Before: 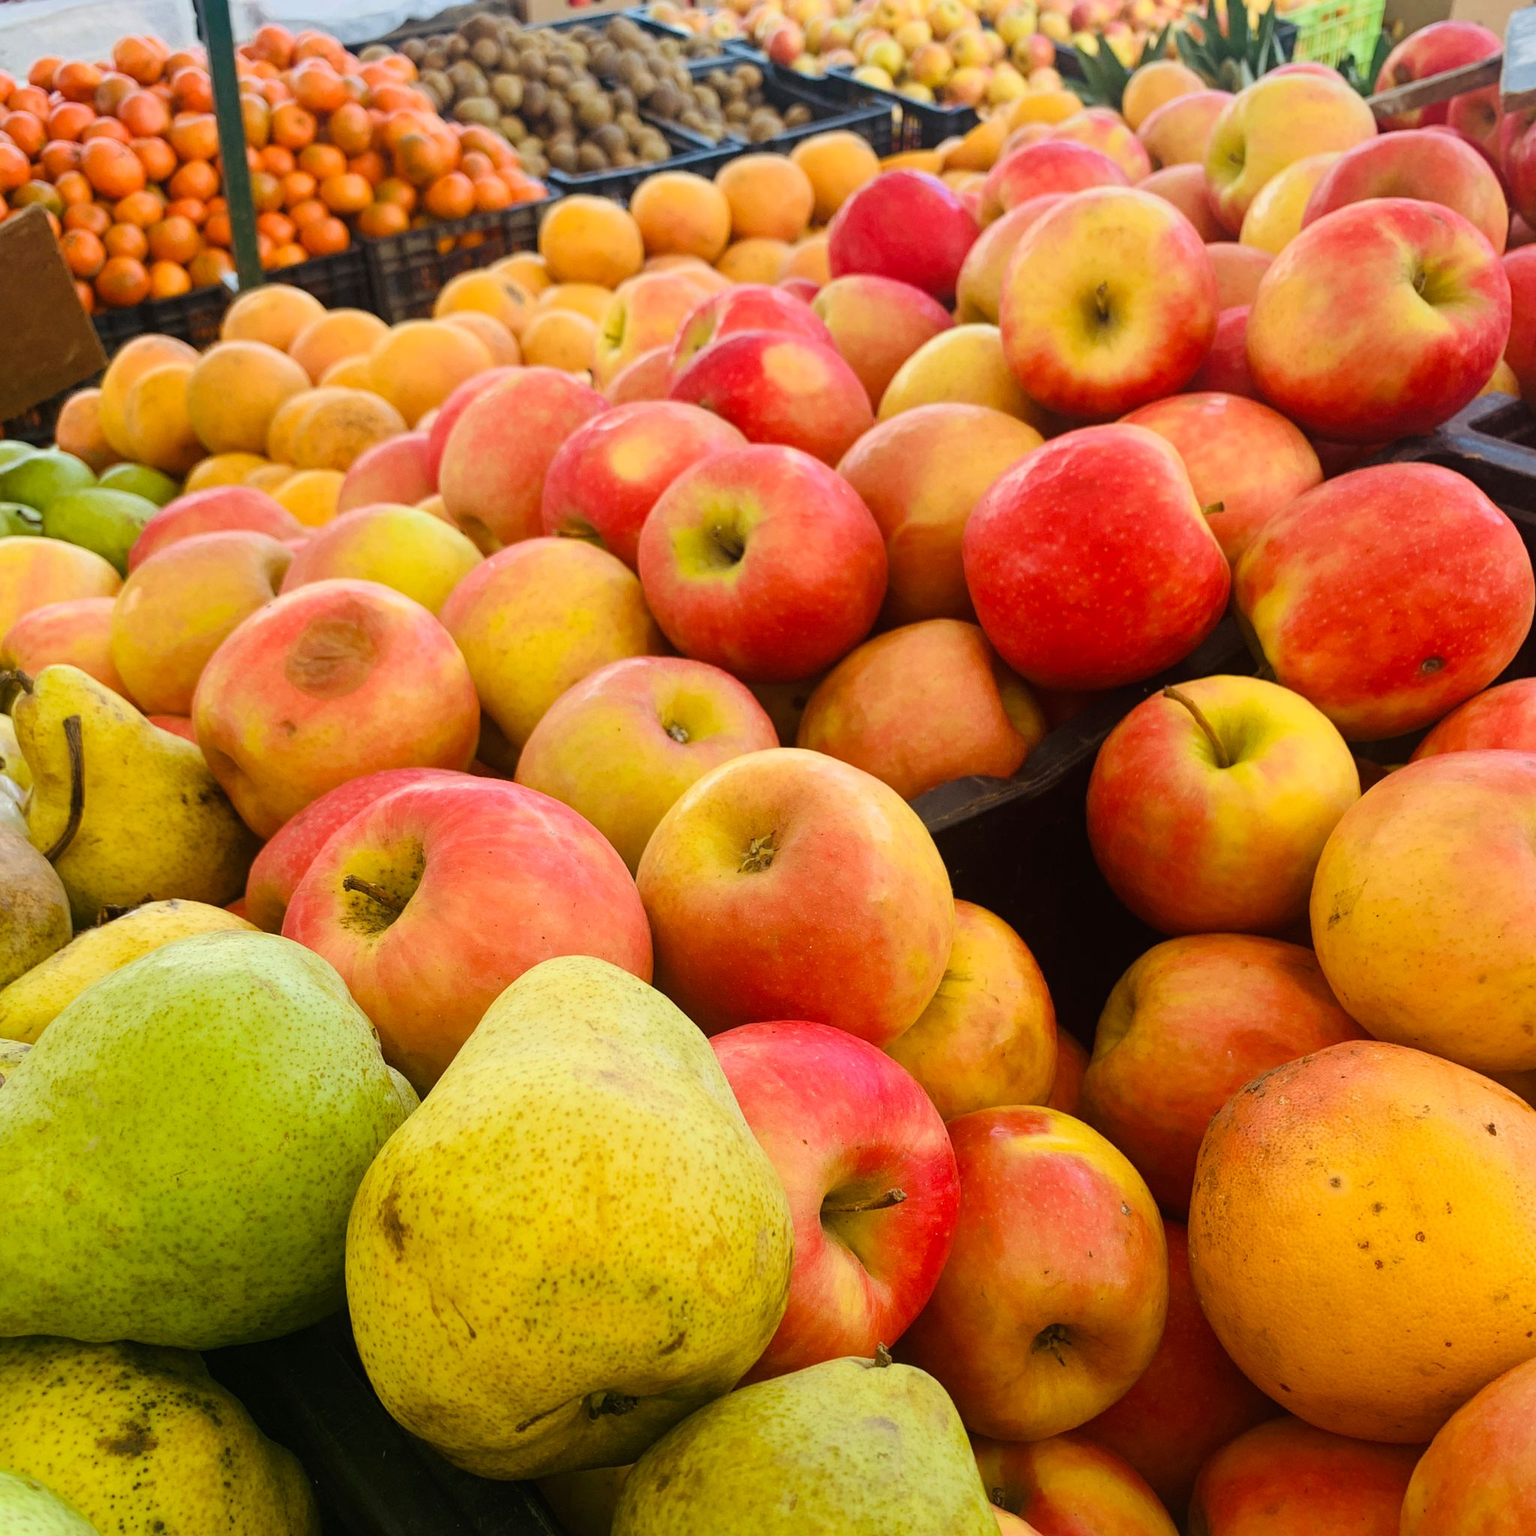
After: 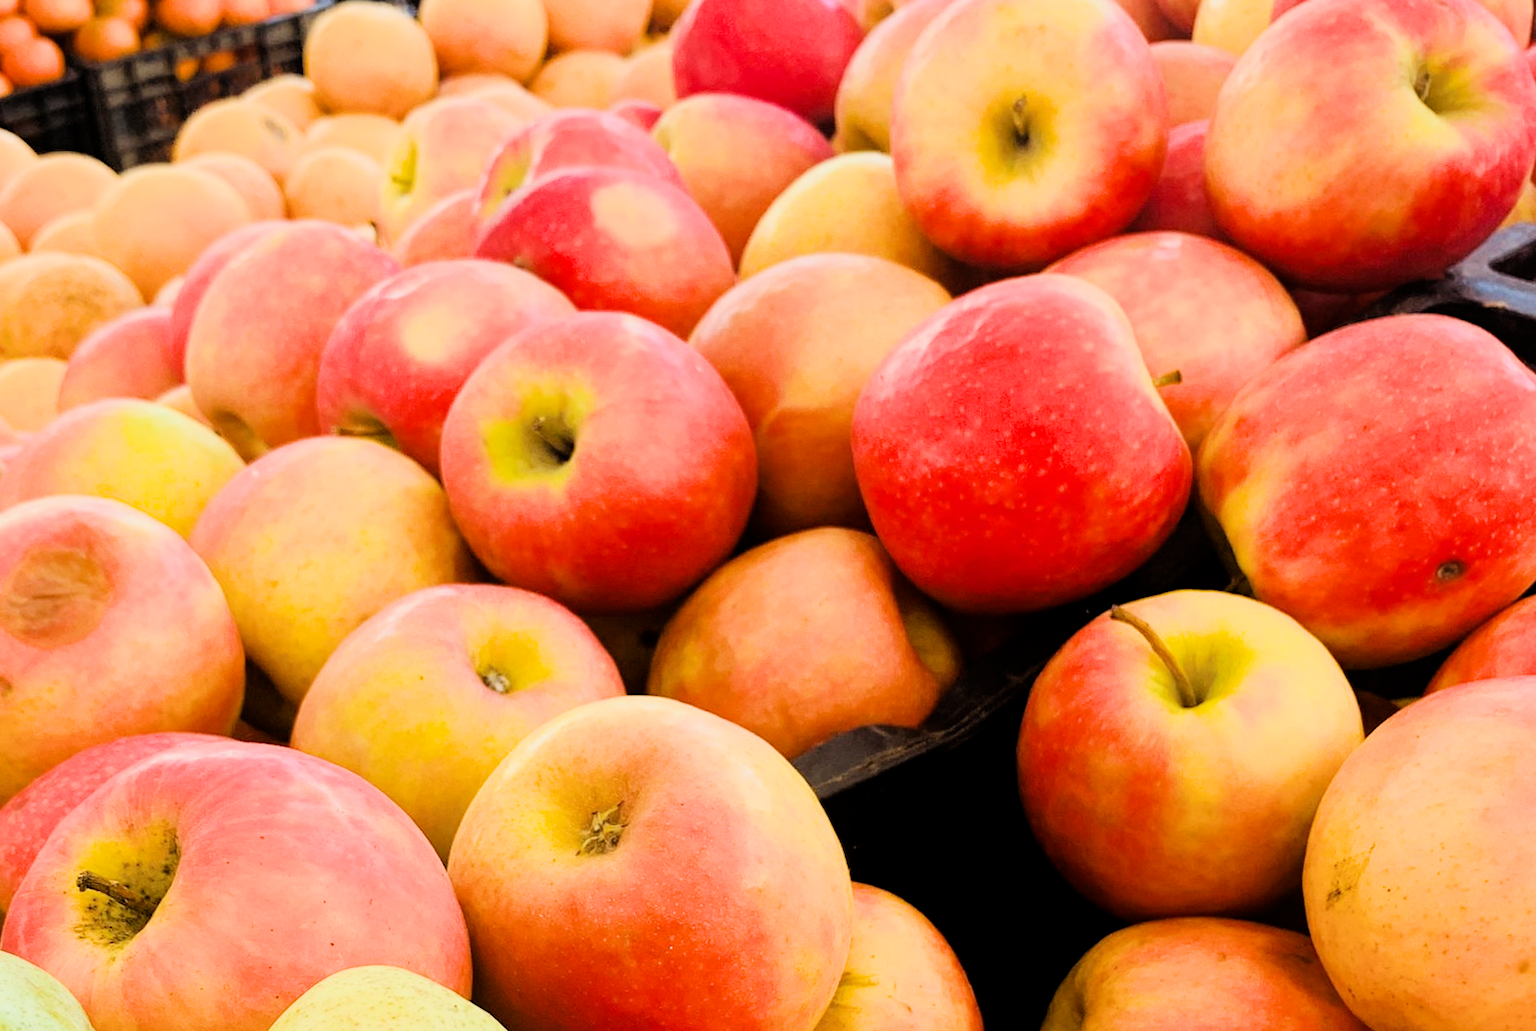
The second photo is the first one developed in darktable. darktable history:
rotate and perspective: rotation -1.42°, crop left 0.016, crop right 0.984, crop top 0.035, crop bottom 0.965
crop: left 18.38%, top 11.092%, right 2.134%, bottom 33.217%
filmic rgb: black relative exposure -5 EV, hardness 2.88, contrast 1.3, highlights saturation mix -10%
exposure: black level correction 0.001, exposure 0.675 EV, compensate highlight preservation false
